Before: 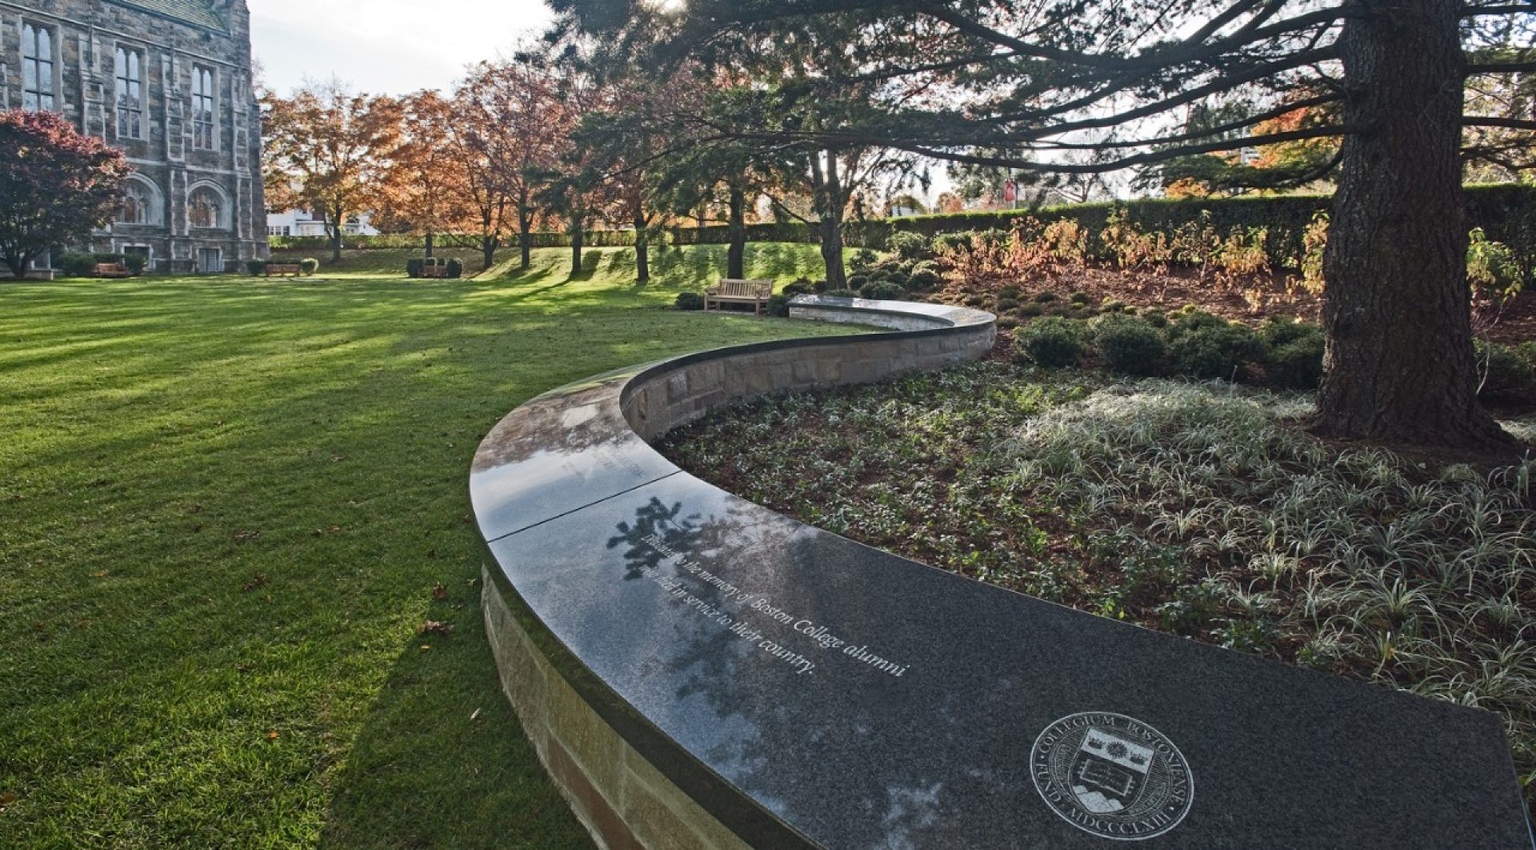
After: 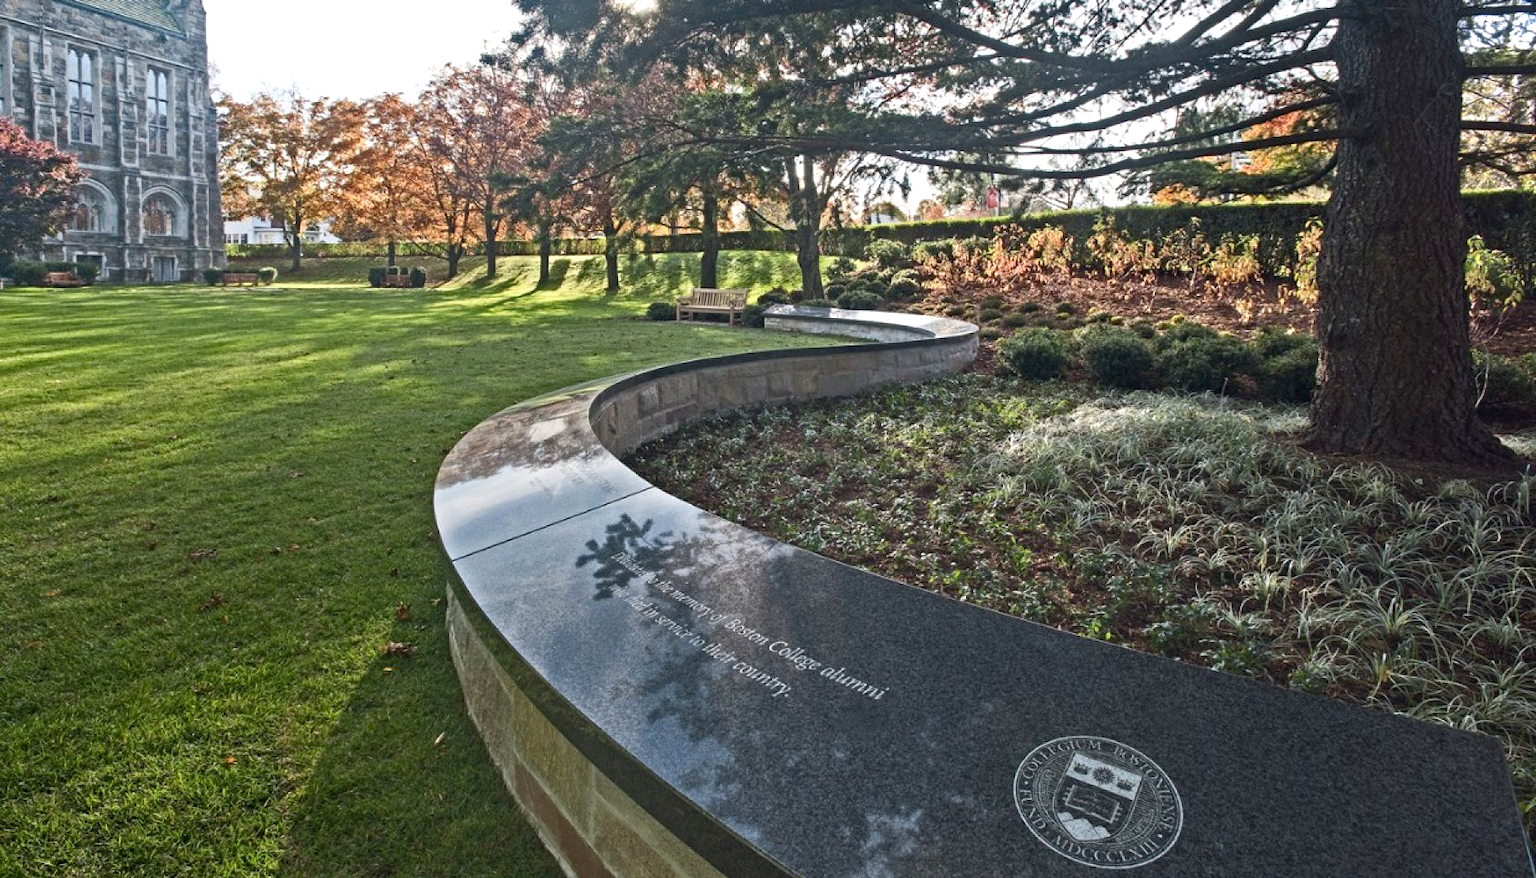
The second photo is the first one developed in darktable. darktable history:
crop and rotate: left 3.312%
exposure: black level correction 0.003, exposure 0.382 EV, compensate highlight preservation false
